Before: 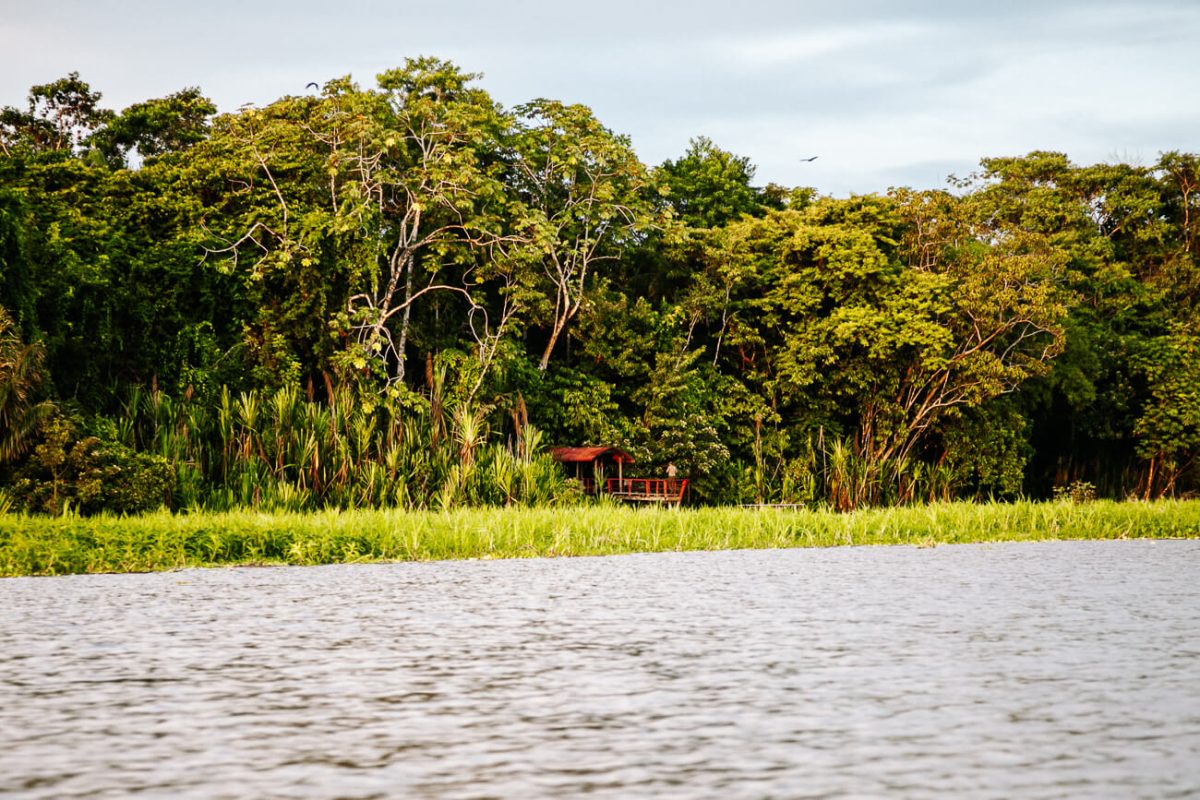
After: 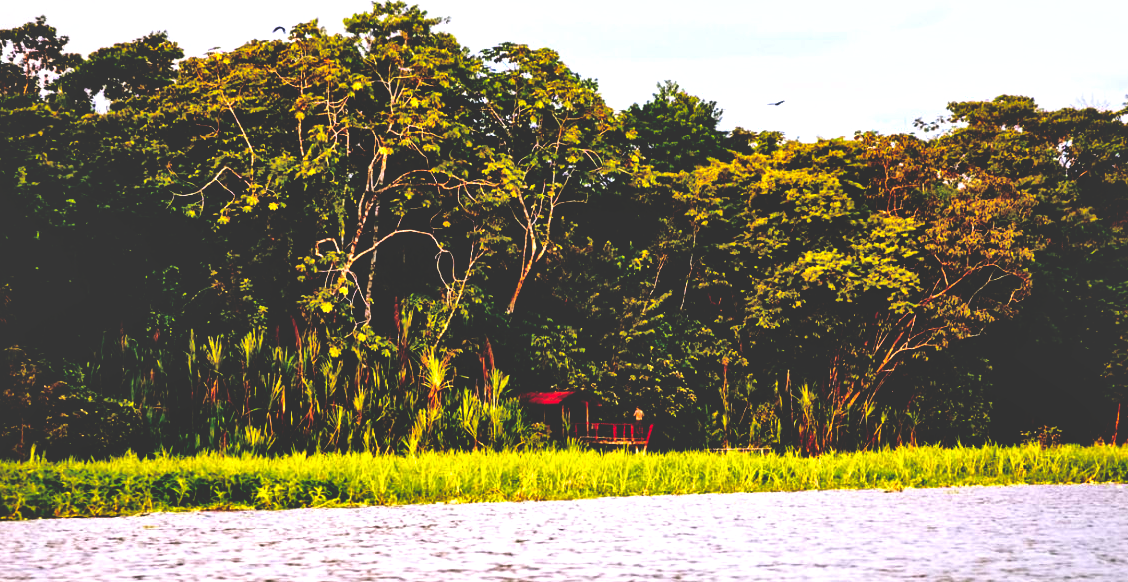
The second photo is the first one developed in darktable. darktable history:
local contrast: mode bilateral grid, contrast 24, coarseness 61, detail 152%, midtone range 0.2
base curve: curves: ch0 [(0, 0.036) (0.083, 0.04) (0.804, 1)], preserve colors none
crop: left 2.772%, top 7.004%, right 3.172%, bottom 20.125%
color balance rgb: highlights gain › chroma 2.014%, highlights gain › hue 288.08°, perceptual saturation grading › global saturation 38.774%, perceptual brilliance grading › global brilliance 2.789%
